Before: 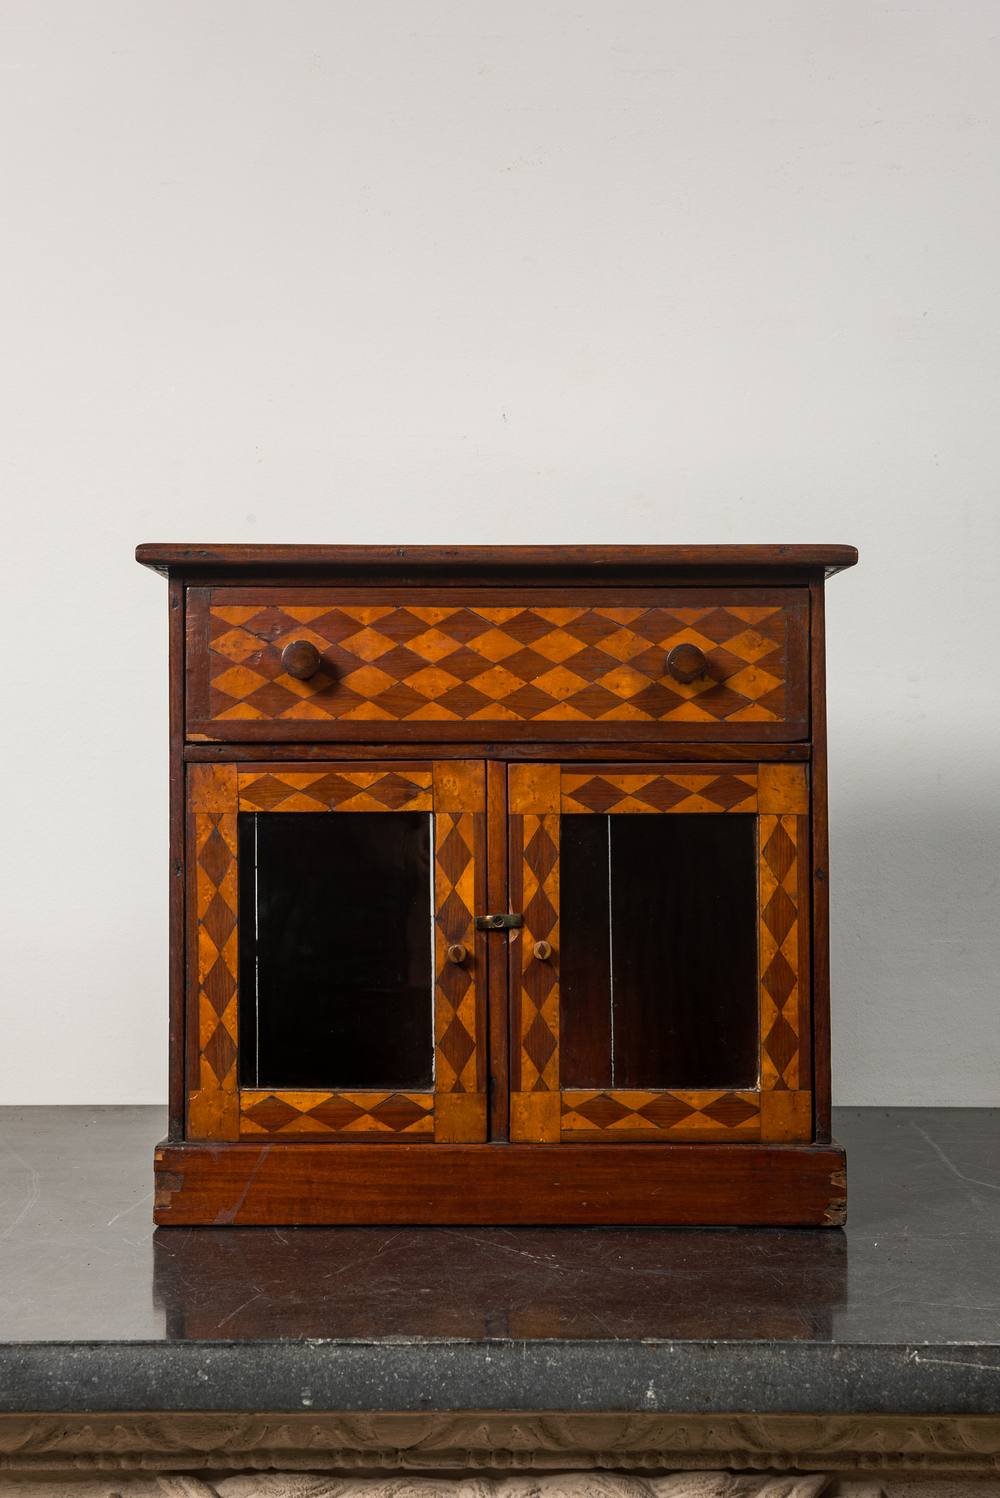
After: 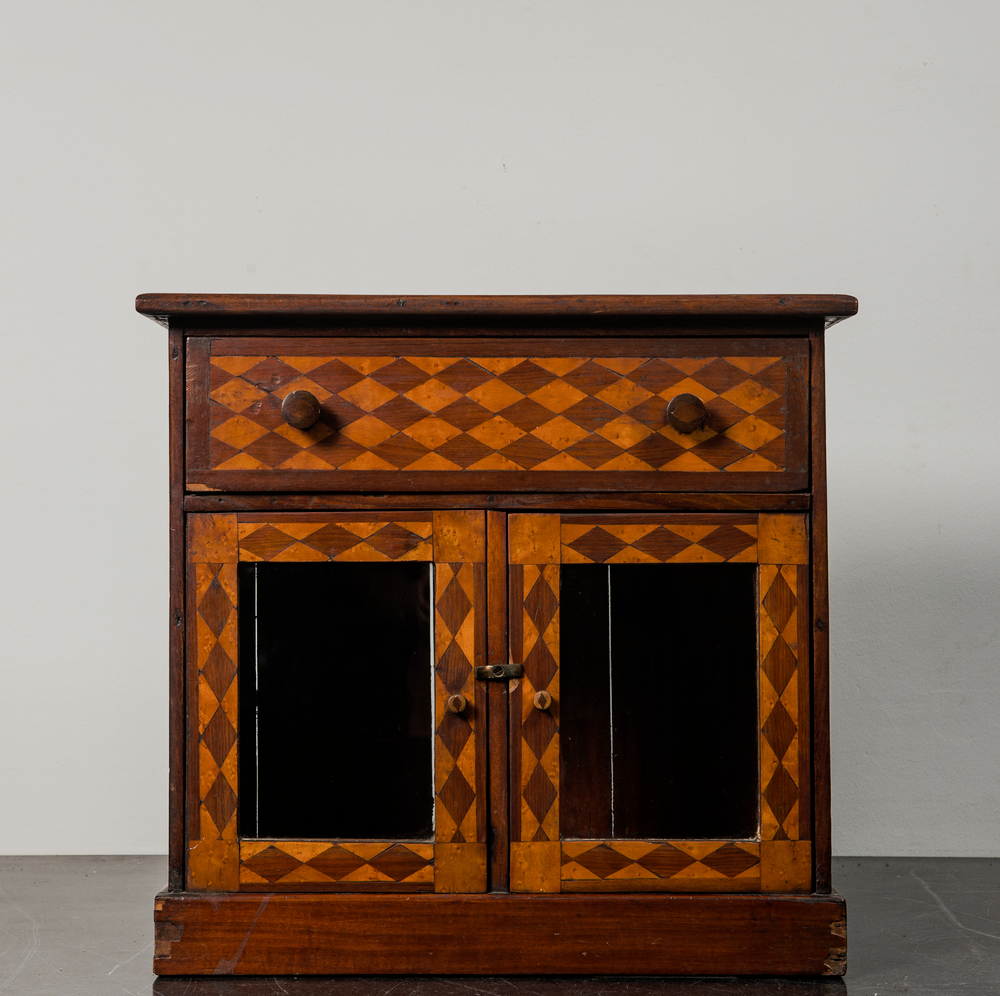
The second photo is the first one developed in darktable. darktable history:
crop: top 16.727%, bottom 16.727%
filmic rgb: white relative exposure 3.8 EV, hardness 4.35
